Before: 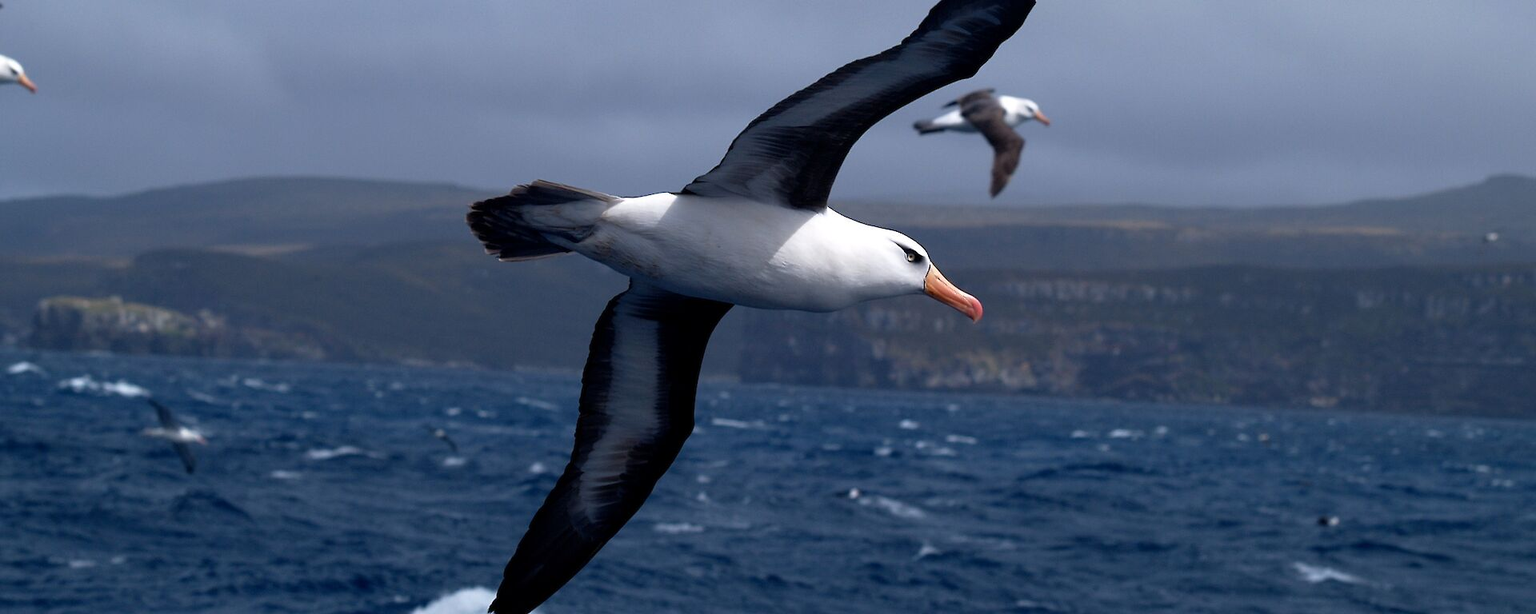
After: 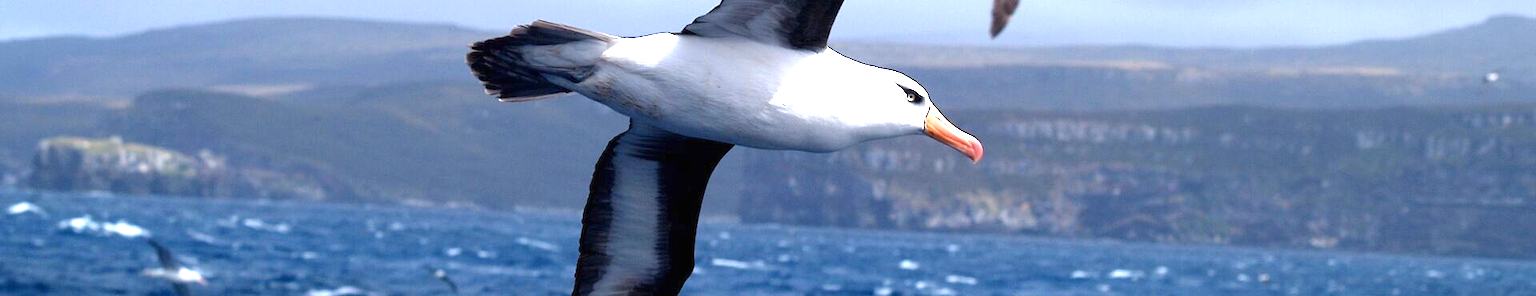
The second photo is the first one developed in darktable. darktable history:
crop and rotate: top 26.056%, bottom 25.543%
exposure: black level correction 0, exposure 1.75 EV, compensate exposure bias true, compensate highlight preservation false
